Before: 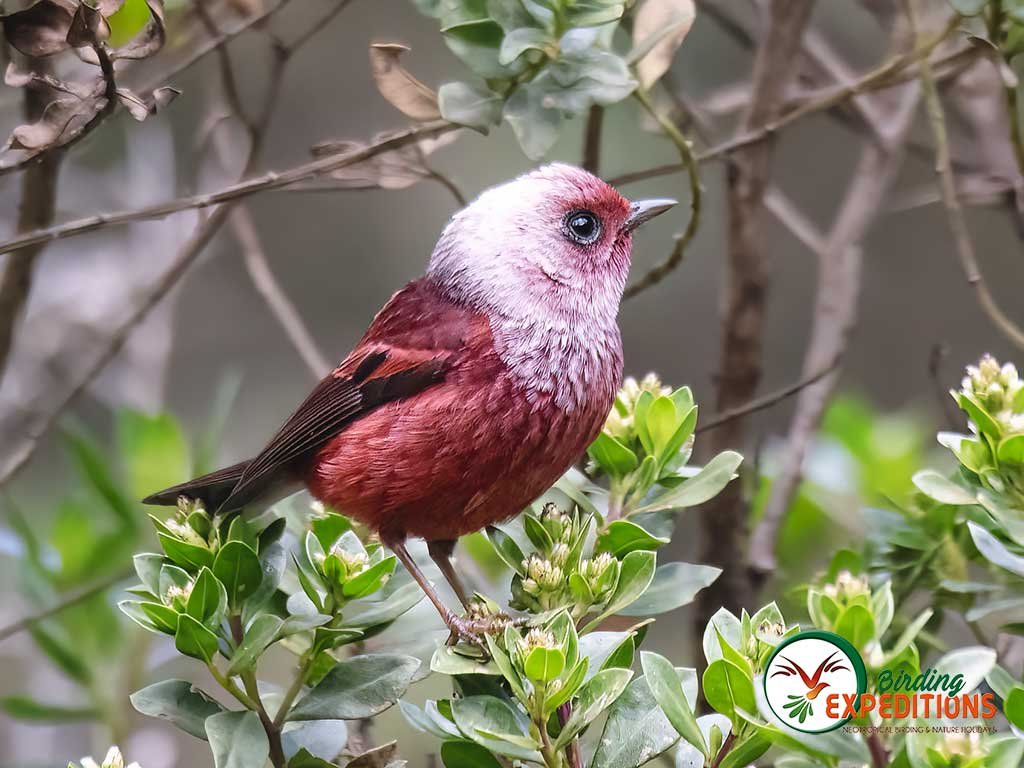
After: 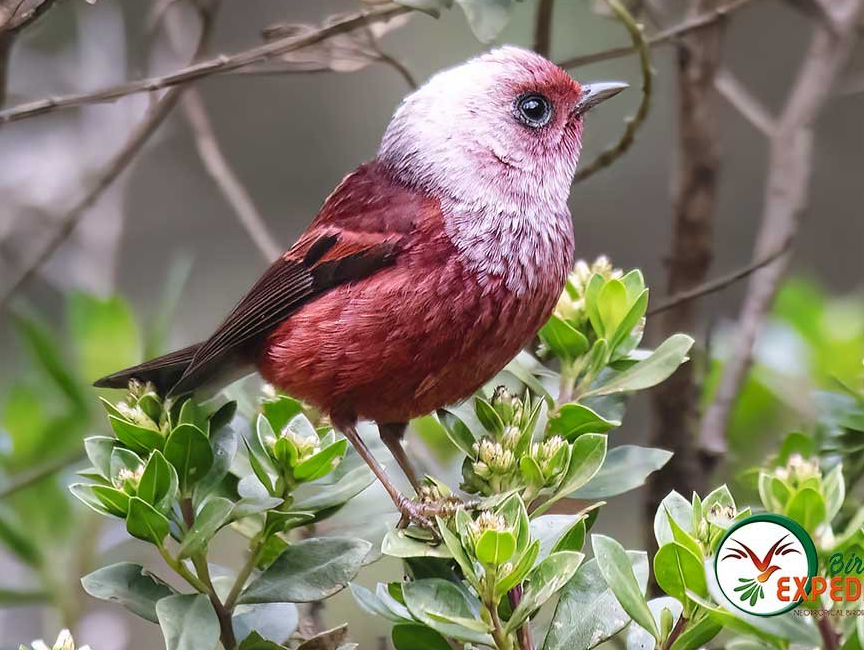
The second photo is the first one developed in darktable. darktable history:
crop and rotate: left 4.83%, top 15.328%, right 10.701%
